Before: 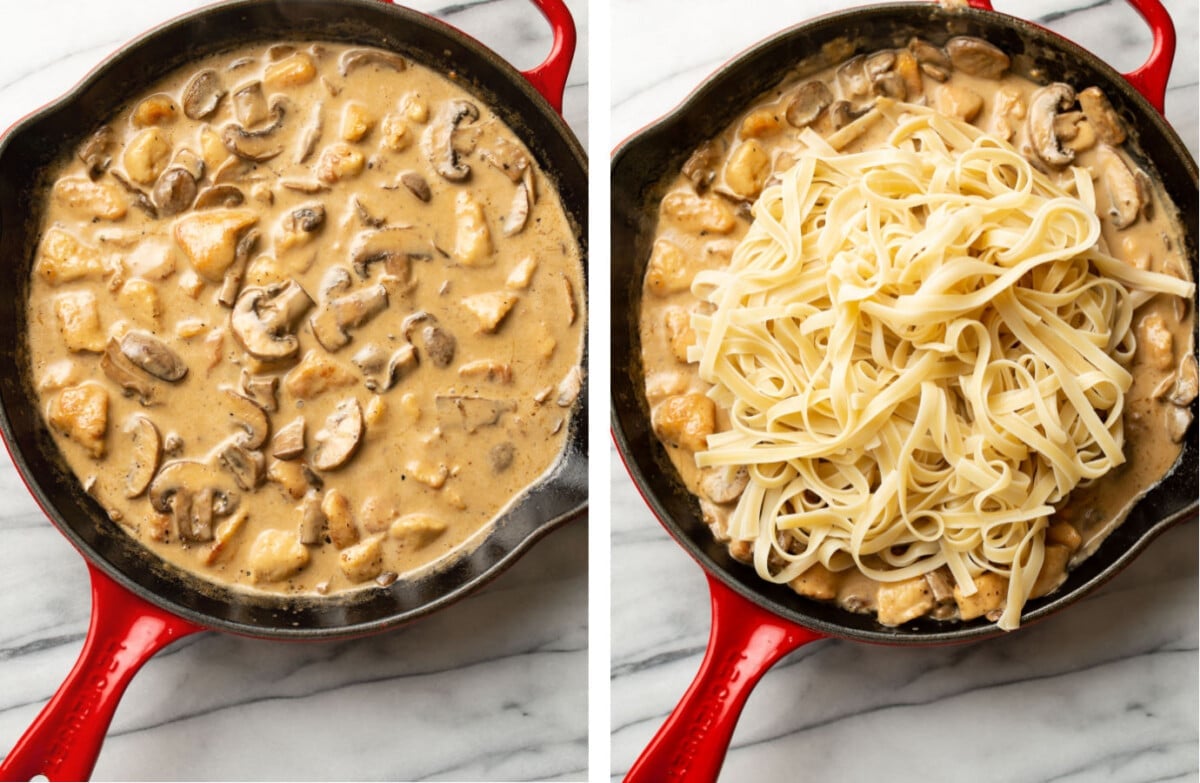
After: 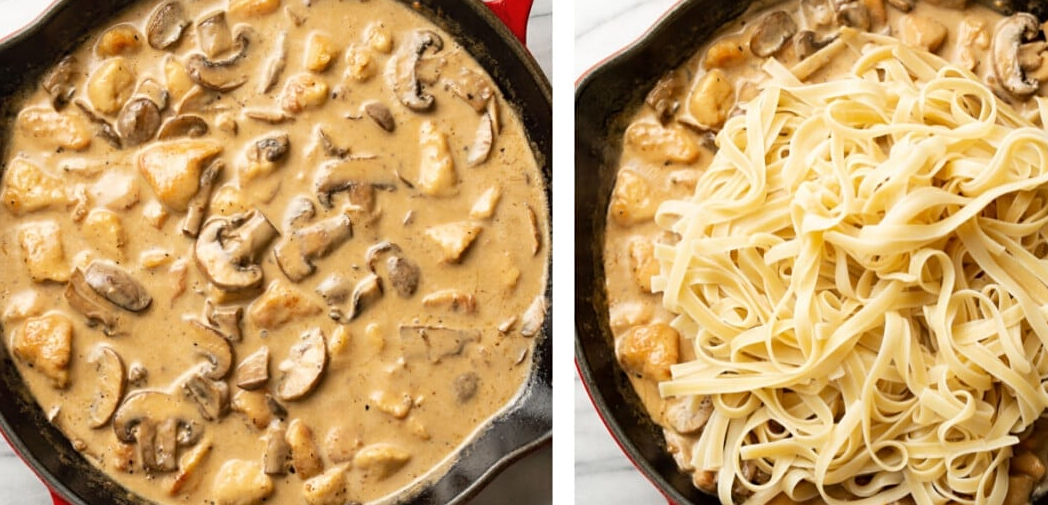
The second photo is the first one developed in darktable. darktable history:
crop: left 3.015%, top 8.969%, right 9.647%, bottom 26.457%
sharpen: amount 0.2
